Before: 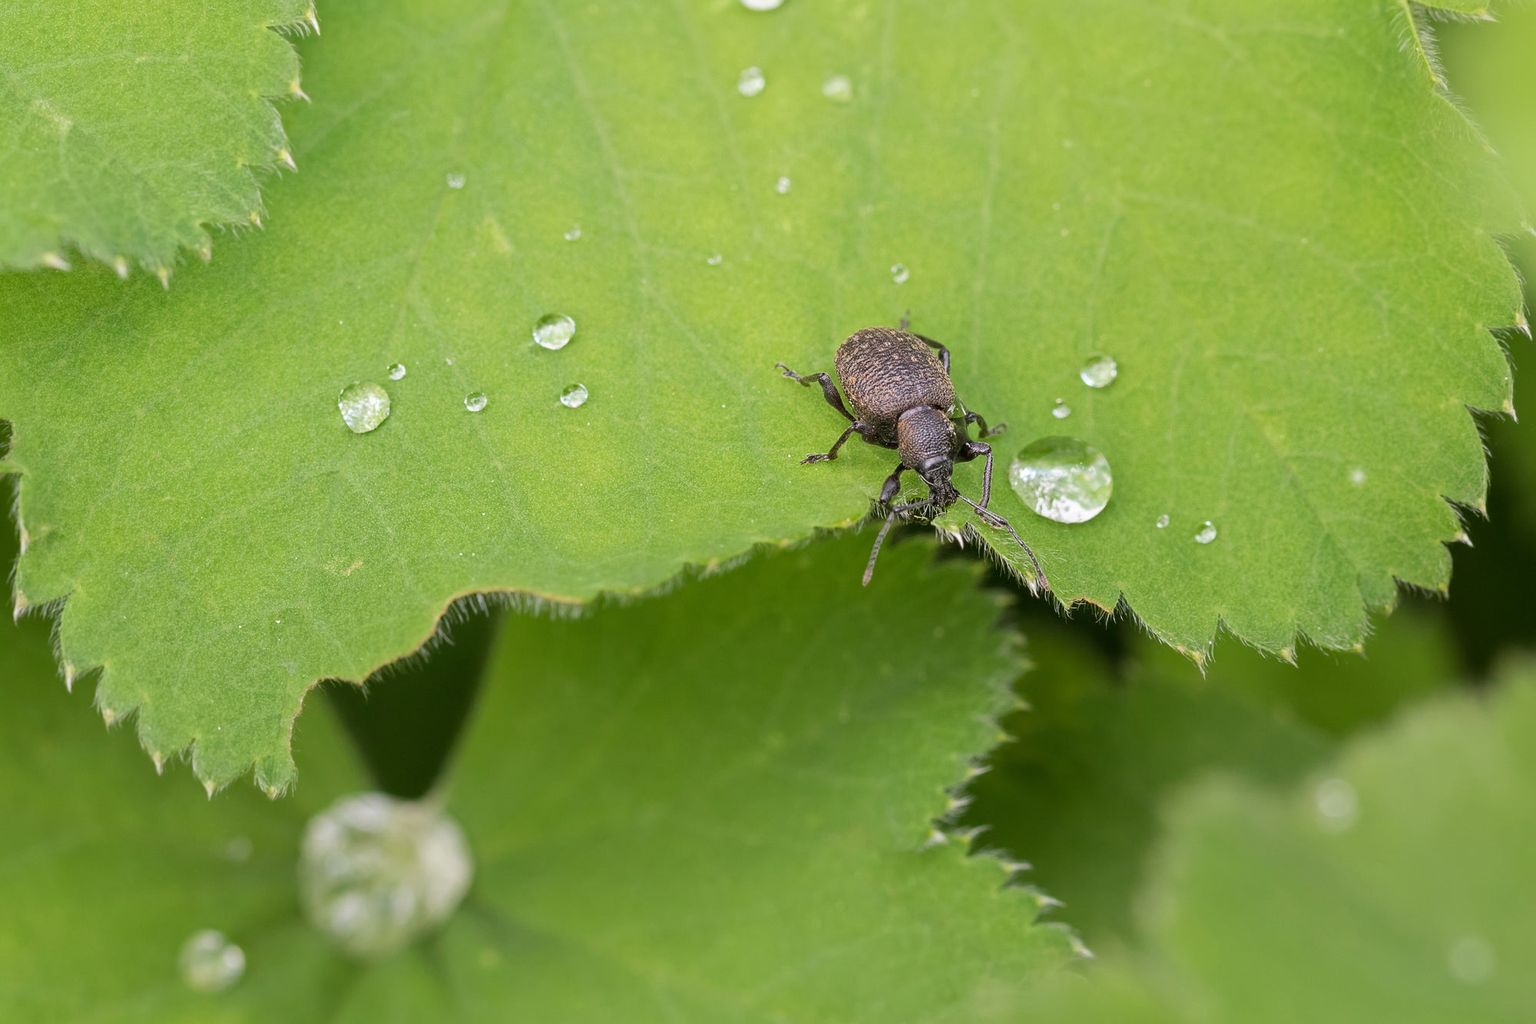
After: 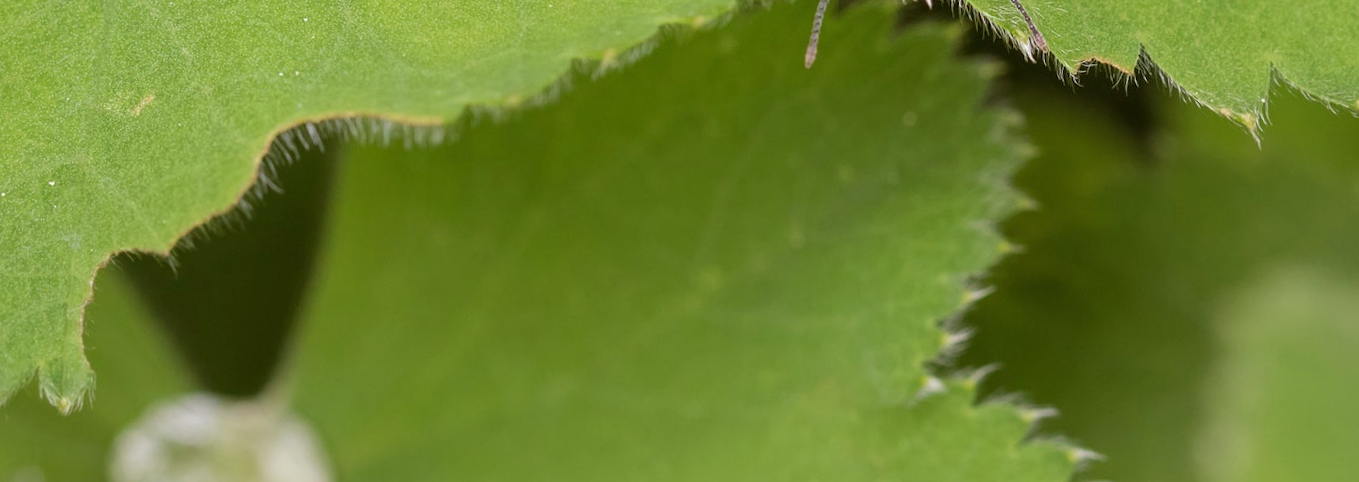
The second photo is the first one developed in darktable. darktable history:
color balance: mode lift, gamma, gain (sRGB), lift [1, 1.049, 1, 1]
crop: left 18.091%, top 51.13%, right 17.525%, bottom 16.85%
shadows and highlights: shadows 35, highlights -35, soften with gaussian
rotate and perspective: rotation -5.2°, automatic cropping off
